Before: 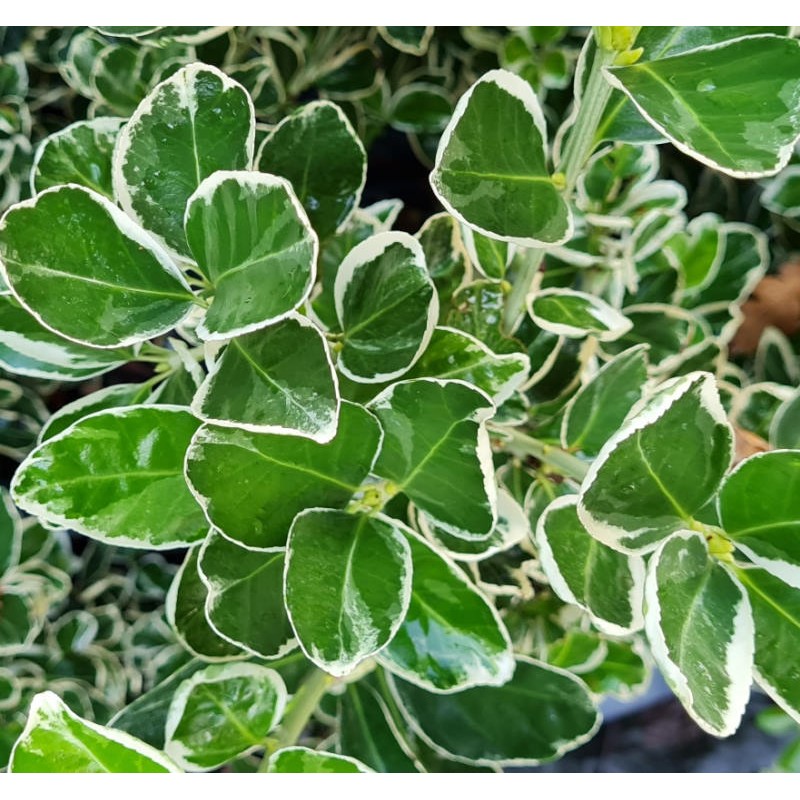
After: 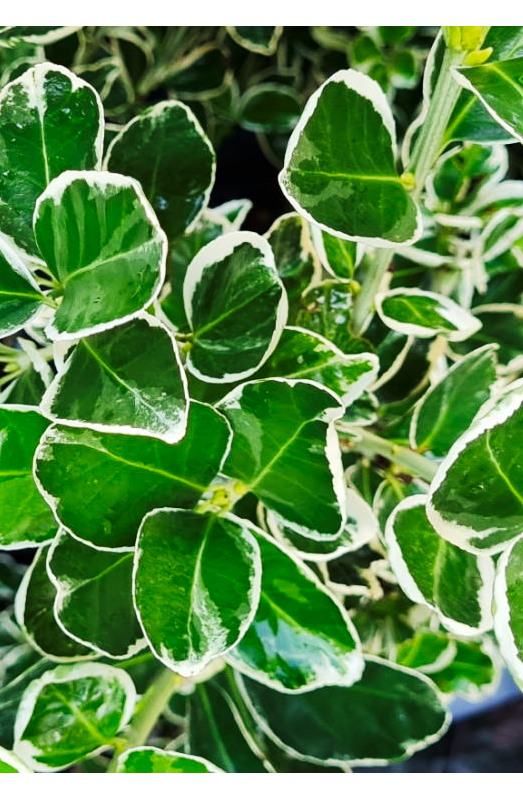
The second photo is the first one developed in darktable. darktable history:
tone curve: curves: ch0 [(0, 0) (0.055, 0.031) (0.282, 0.215) (0.729, 0.785) (1, 1)], preserve colors none
crop and rotate: left 18.88%, right 15.701%
